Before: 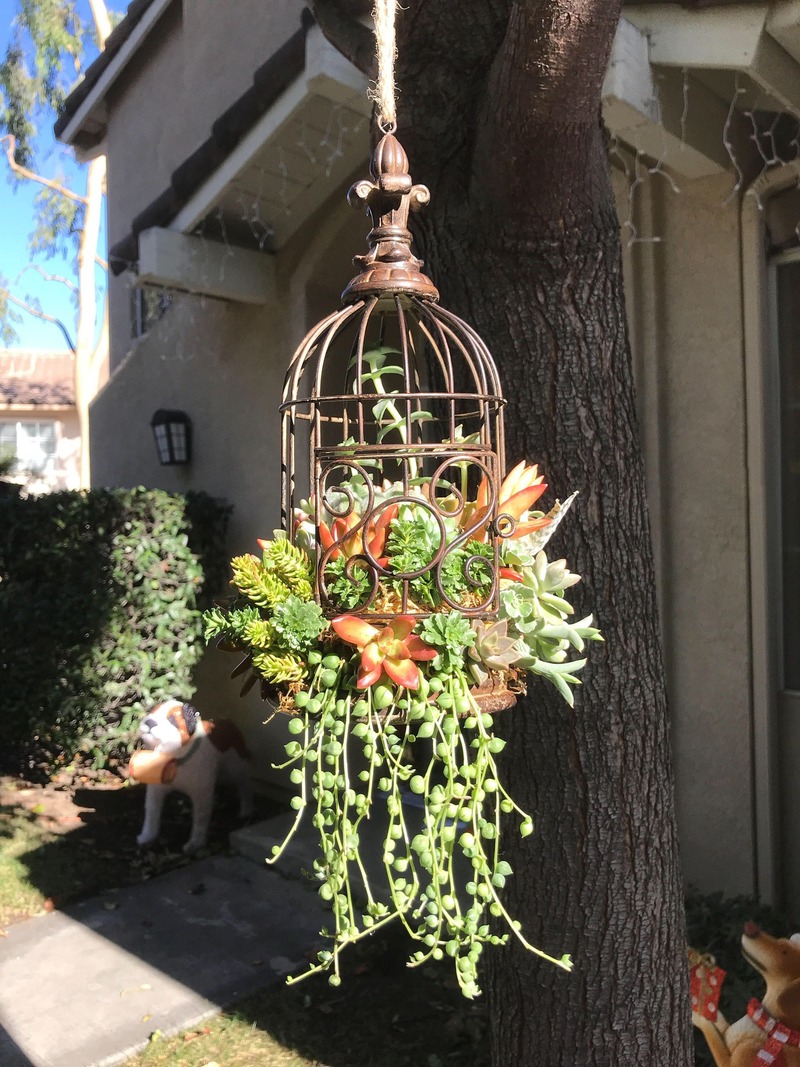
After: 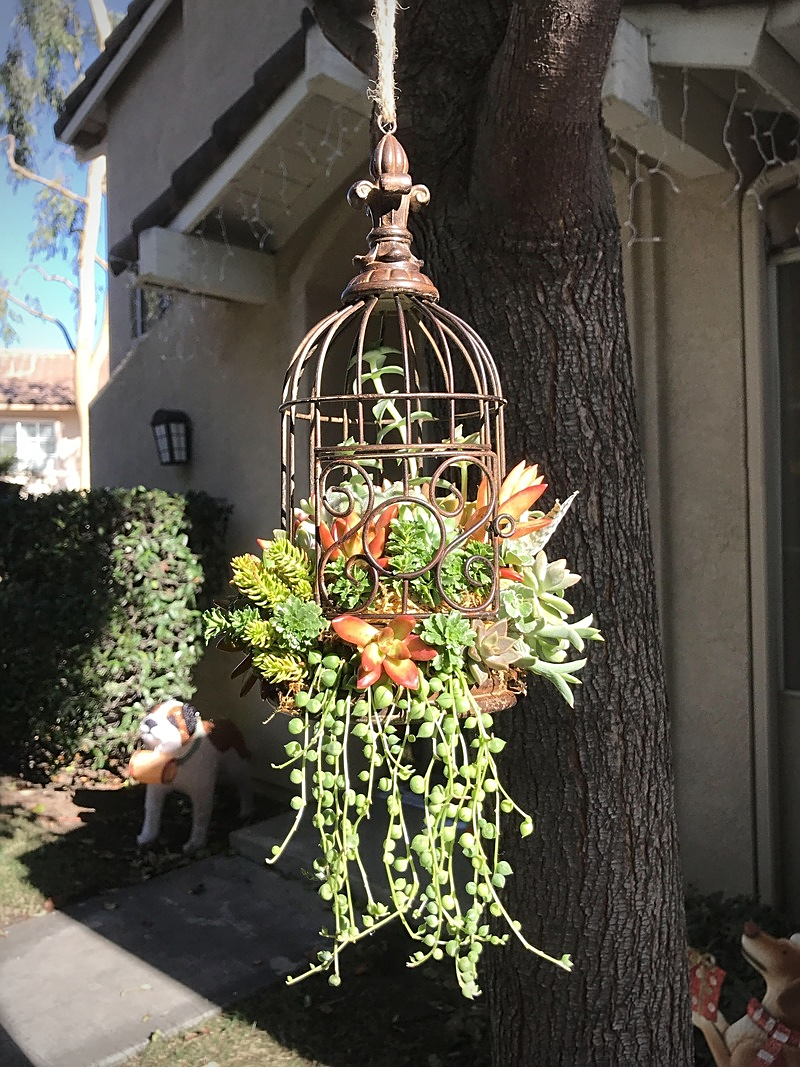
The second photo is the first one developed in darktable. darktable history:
sharpen: on, module defaults
vignetting: fall-off start 71.74%
